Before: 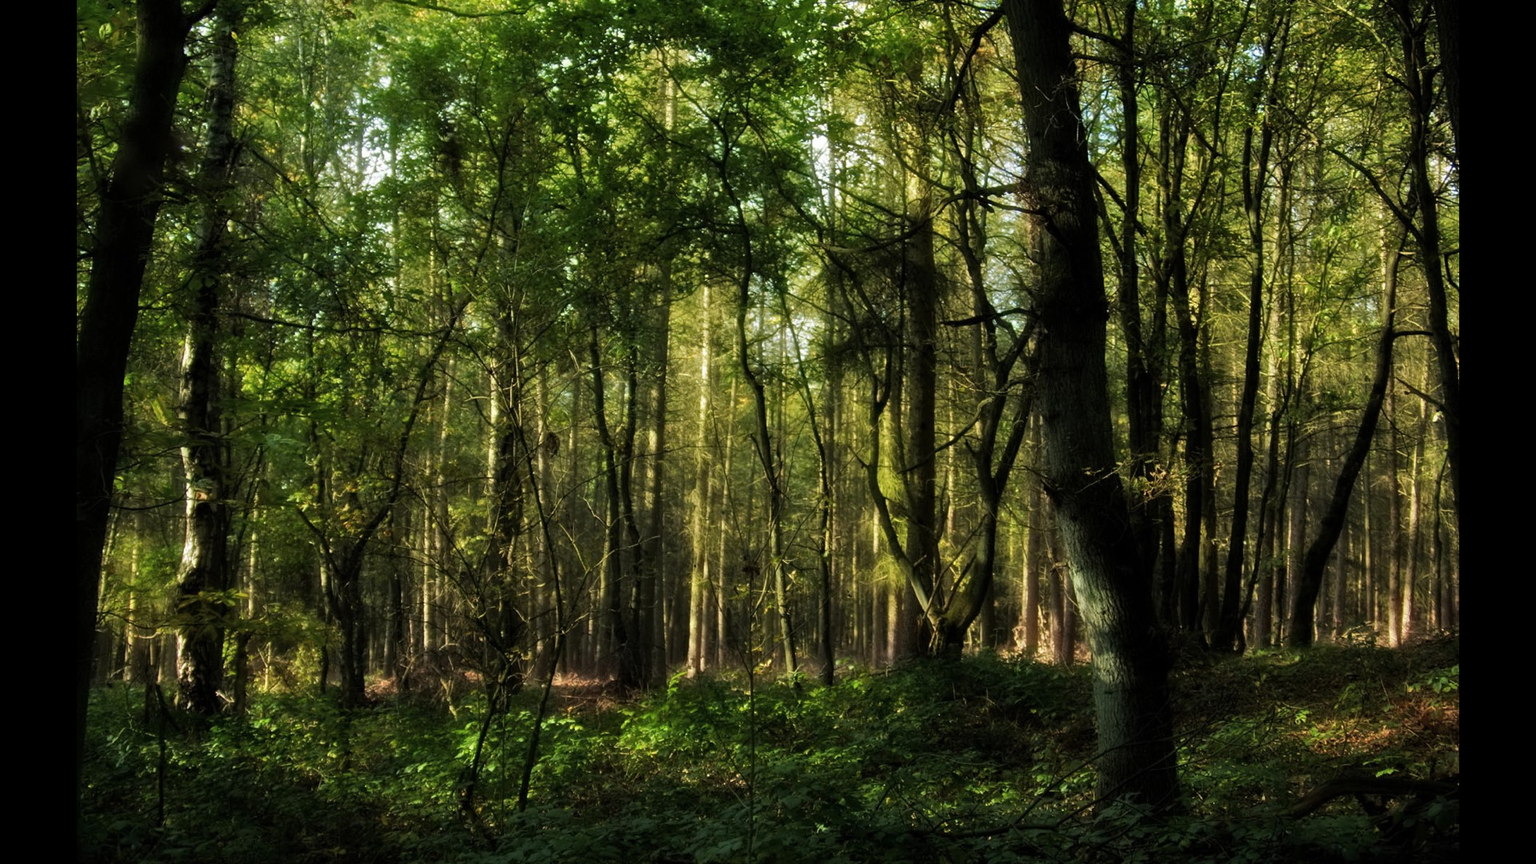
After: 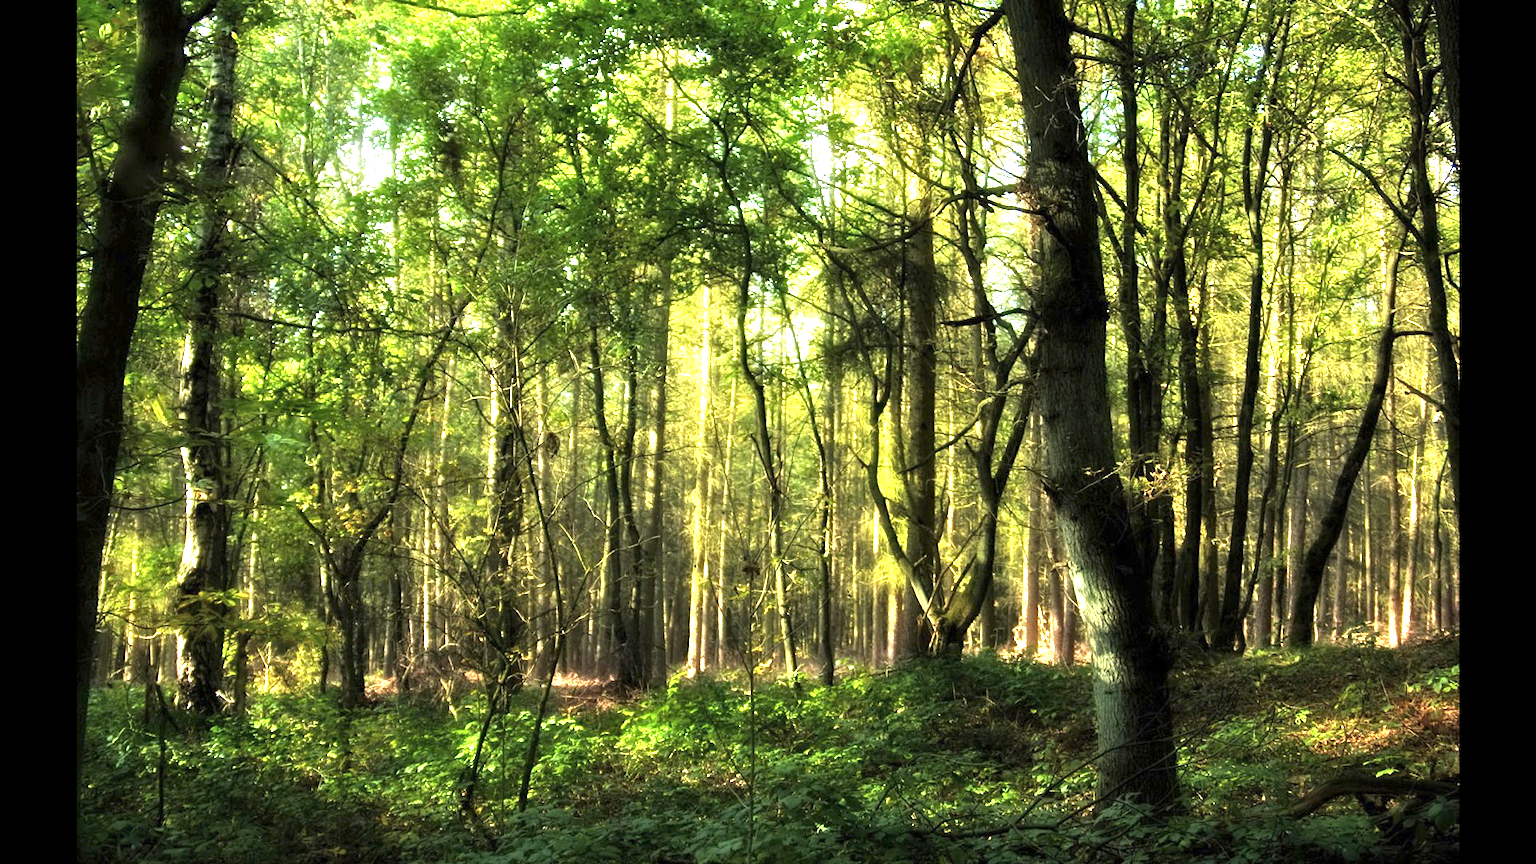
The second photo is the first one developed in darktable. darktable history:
exposure: exposure 2.018 EV, compensate highlight preservation false
